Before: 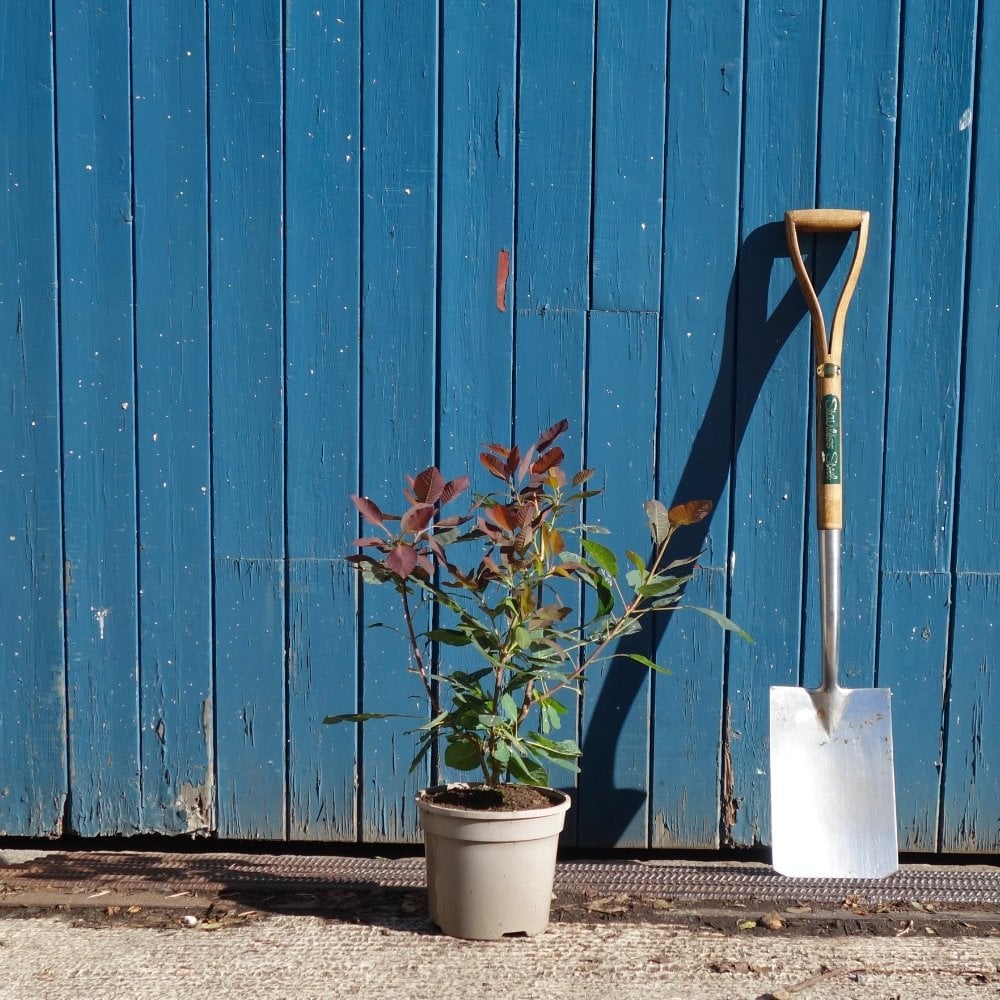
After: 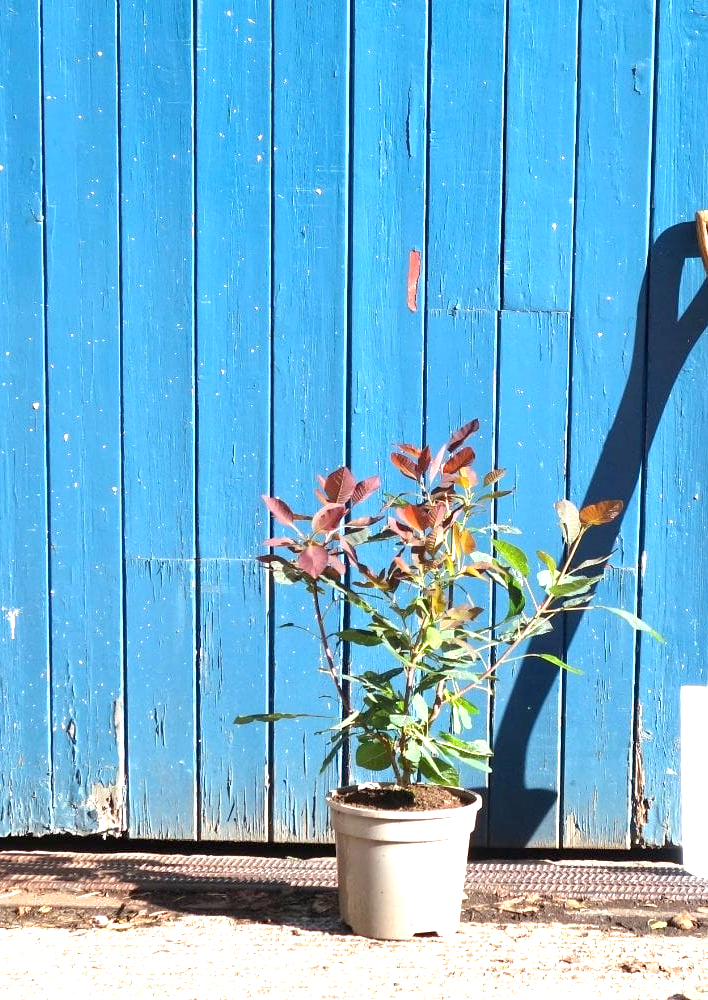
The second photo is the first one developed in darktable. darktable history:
exposure: black level correction 0.001, exposure 1.649 EV, compensate highlight preservation false
crop and rotate: left 8.924%, right 20.223%
